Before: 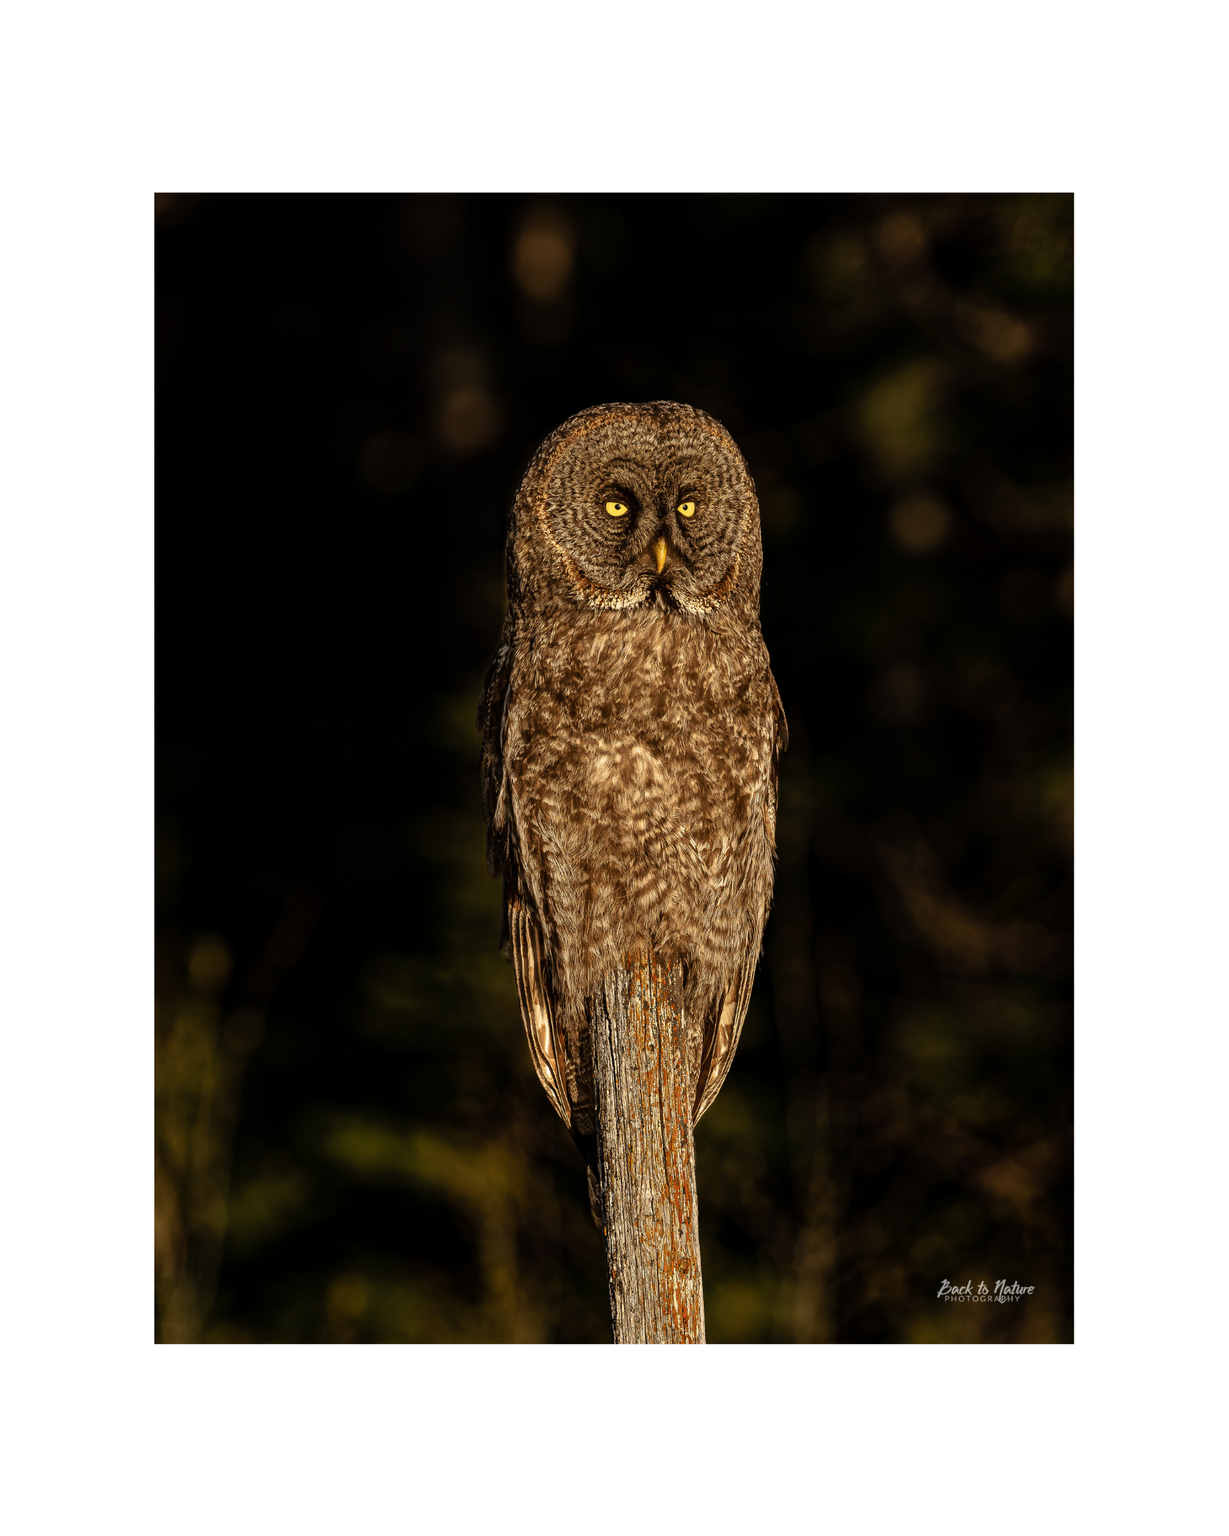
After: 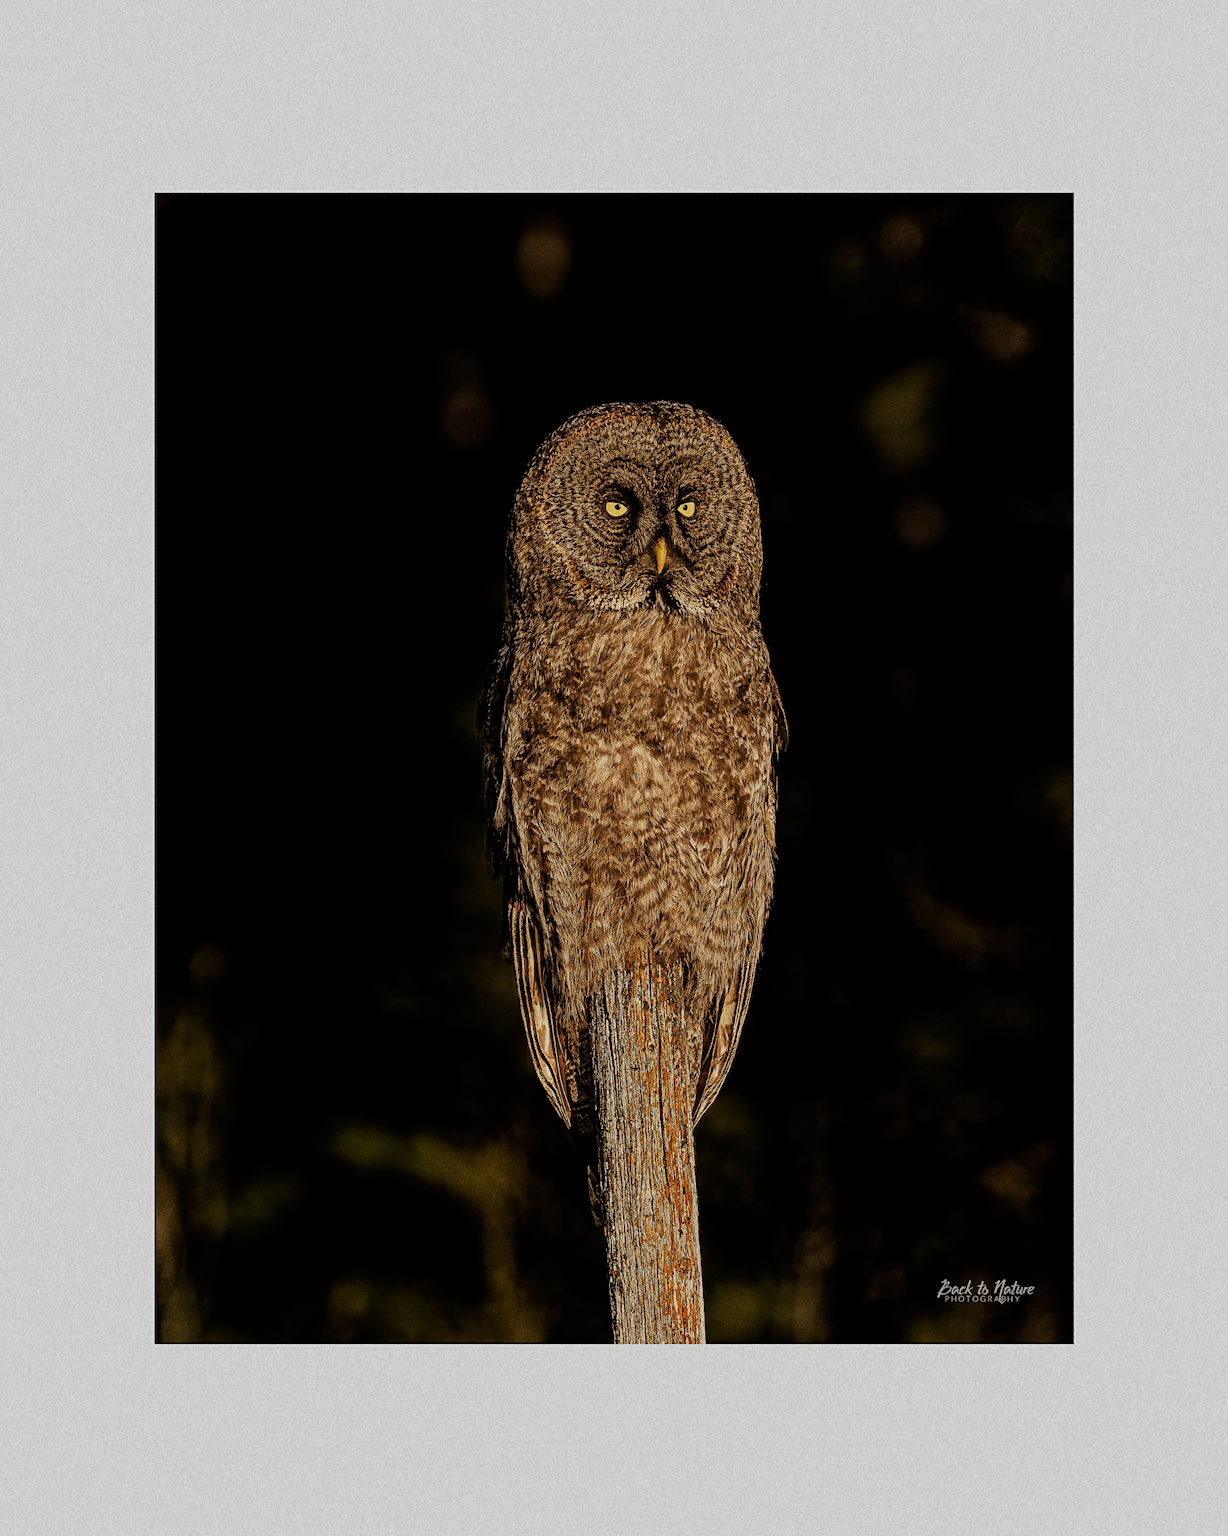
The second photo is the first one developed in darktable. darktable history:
sharpen: on, module defaults
contrast equalizer: octaves 7, y [[0.6 ×6], [0.55 ×6], [0 ×6], [0 ×6], [0 ×6]], mix -0.3
filmic rgb: black relative exposure -6.98 EV, white relative exposure 5.63 EV, hardness 2.86
grain: coarseness 9.61 ISO, strength 35.62%
